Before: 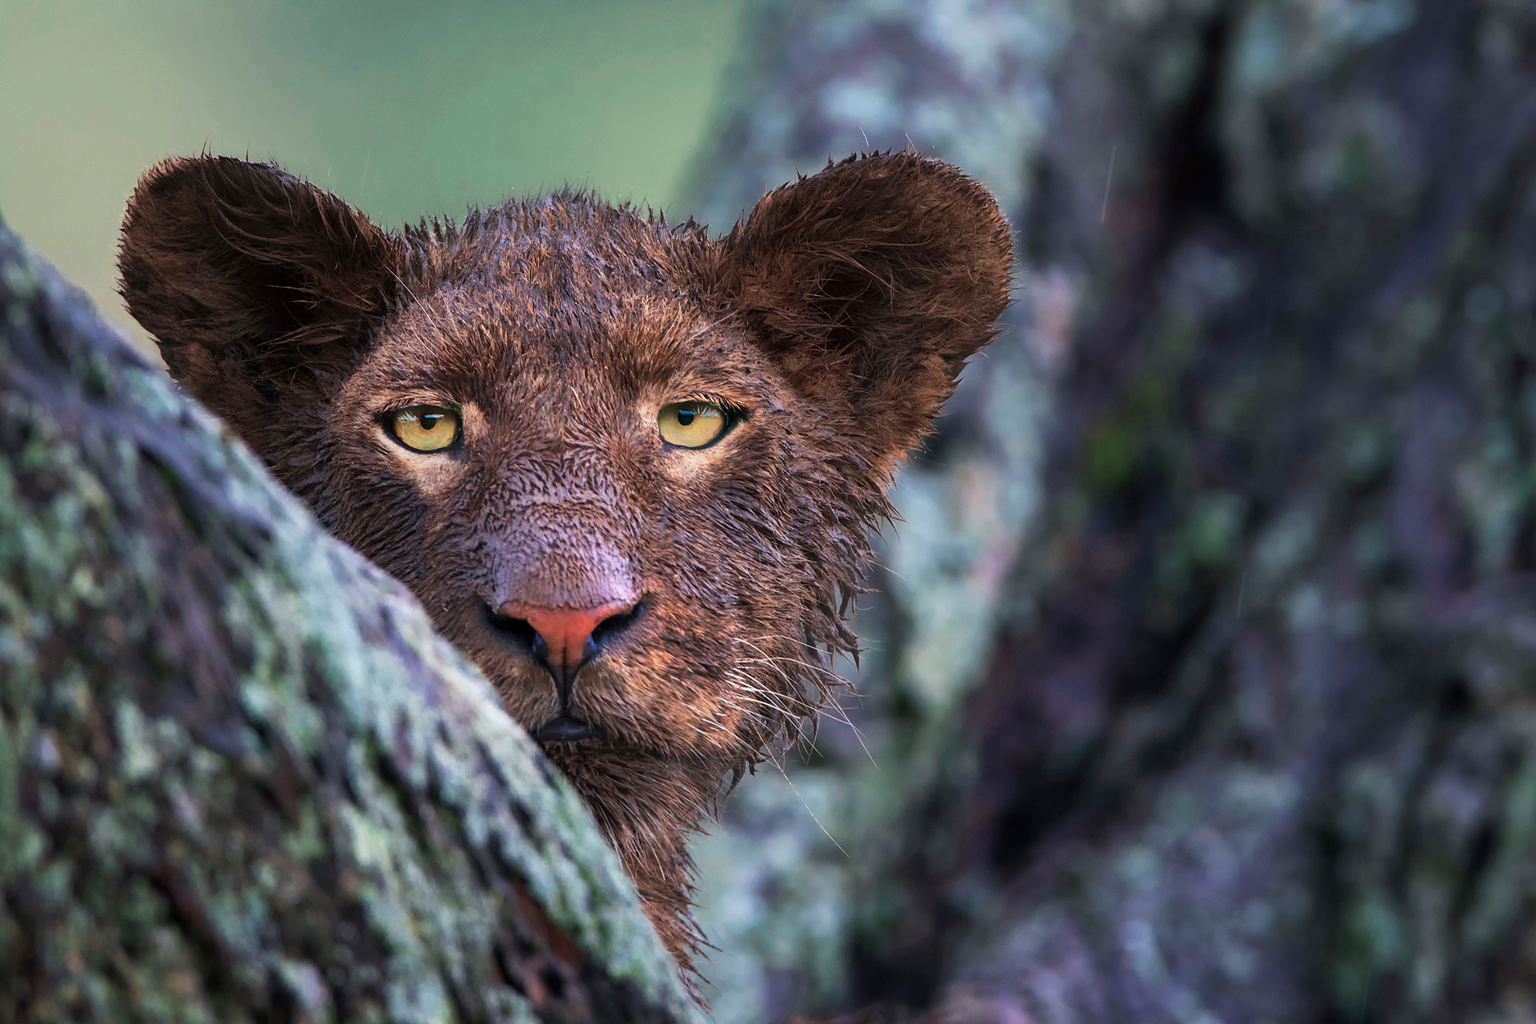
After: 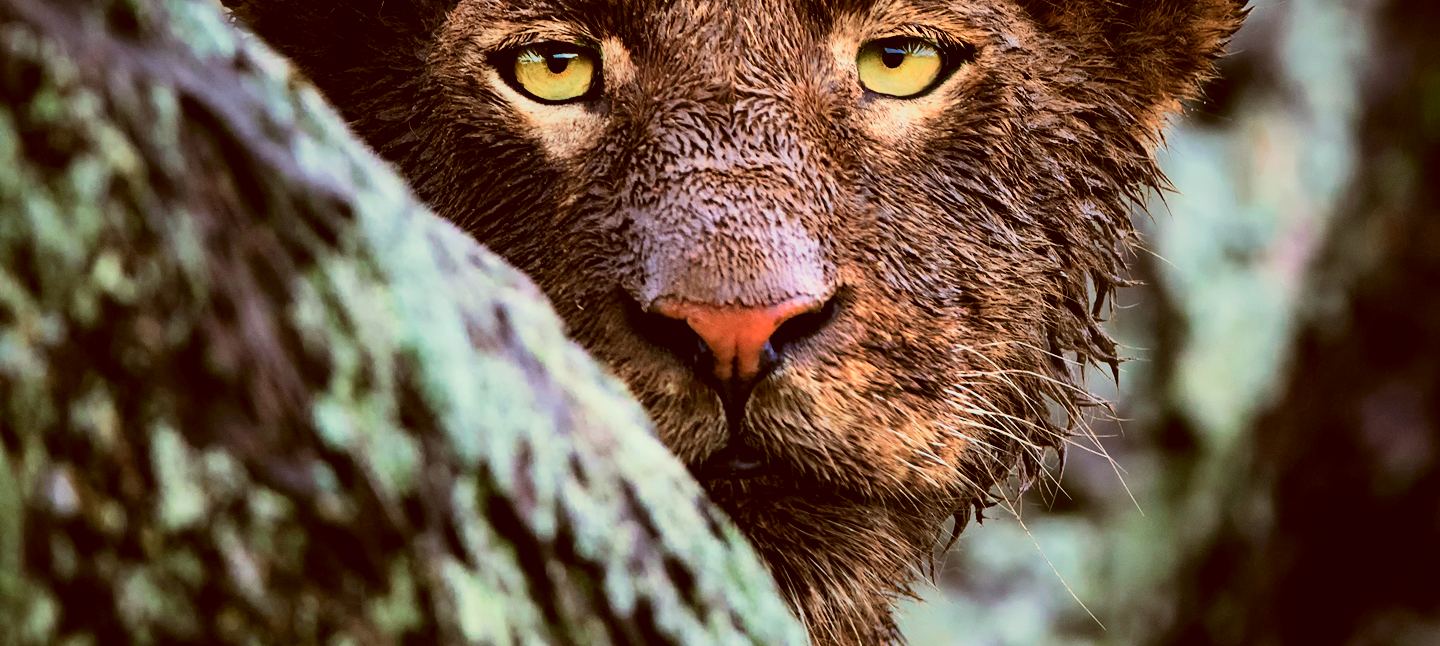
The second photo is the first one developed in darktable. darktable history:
crop: top 36.498%, right 27.964%, bottom 14.995%
filmic rgb: black relative exposure -5 EV, hardness 2.88, contrast 1.3, highlights saturation mix -30%
contrast brightness saturation: contrast 0.2, brightness 0.16, saturation 0.22
color correction: highlights a* -5.94, highlights b* 9.48, shadows a* 10.12, shadows b* 23.94
